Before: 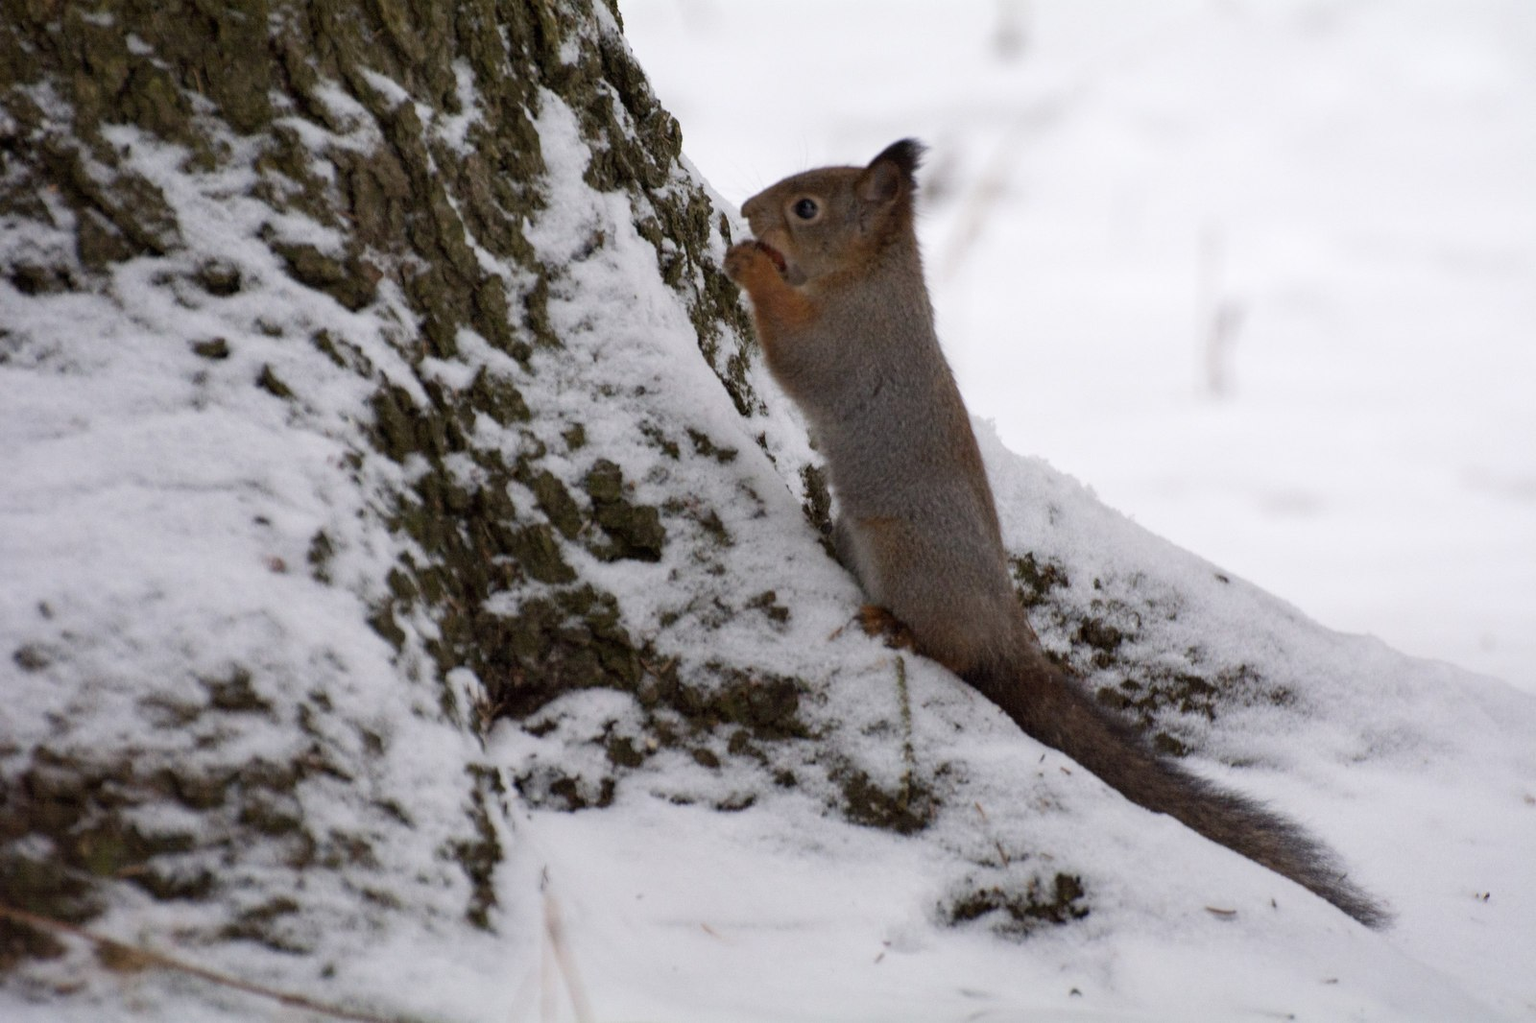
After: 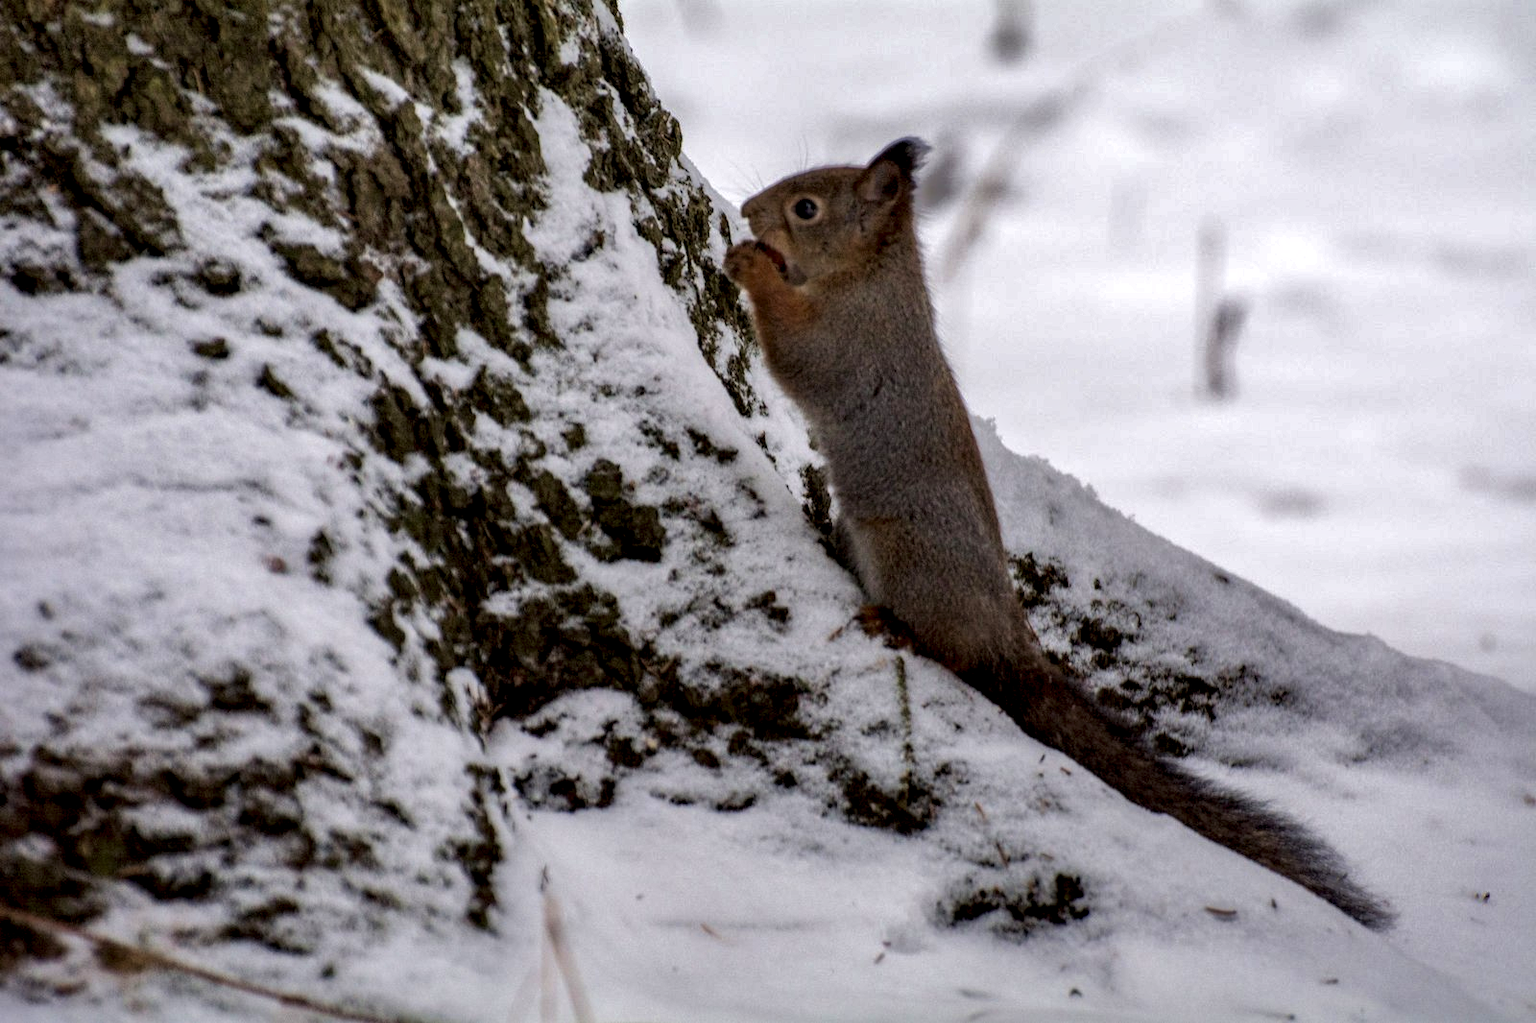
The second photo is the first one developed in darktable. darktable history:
shadows and highlights: shadows 40, highlights -60
velvia: on, module defaults
local contrast: highlights 19%, detail 186%
